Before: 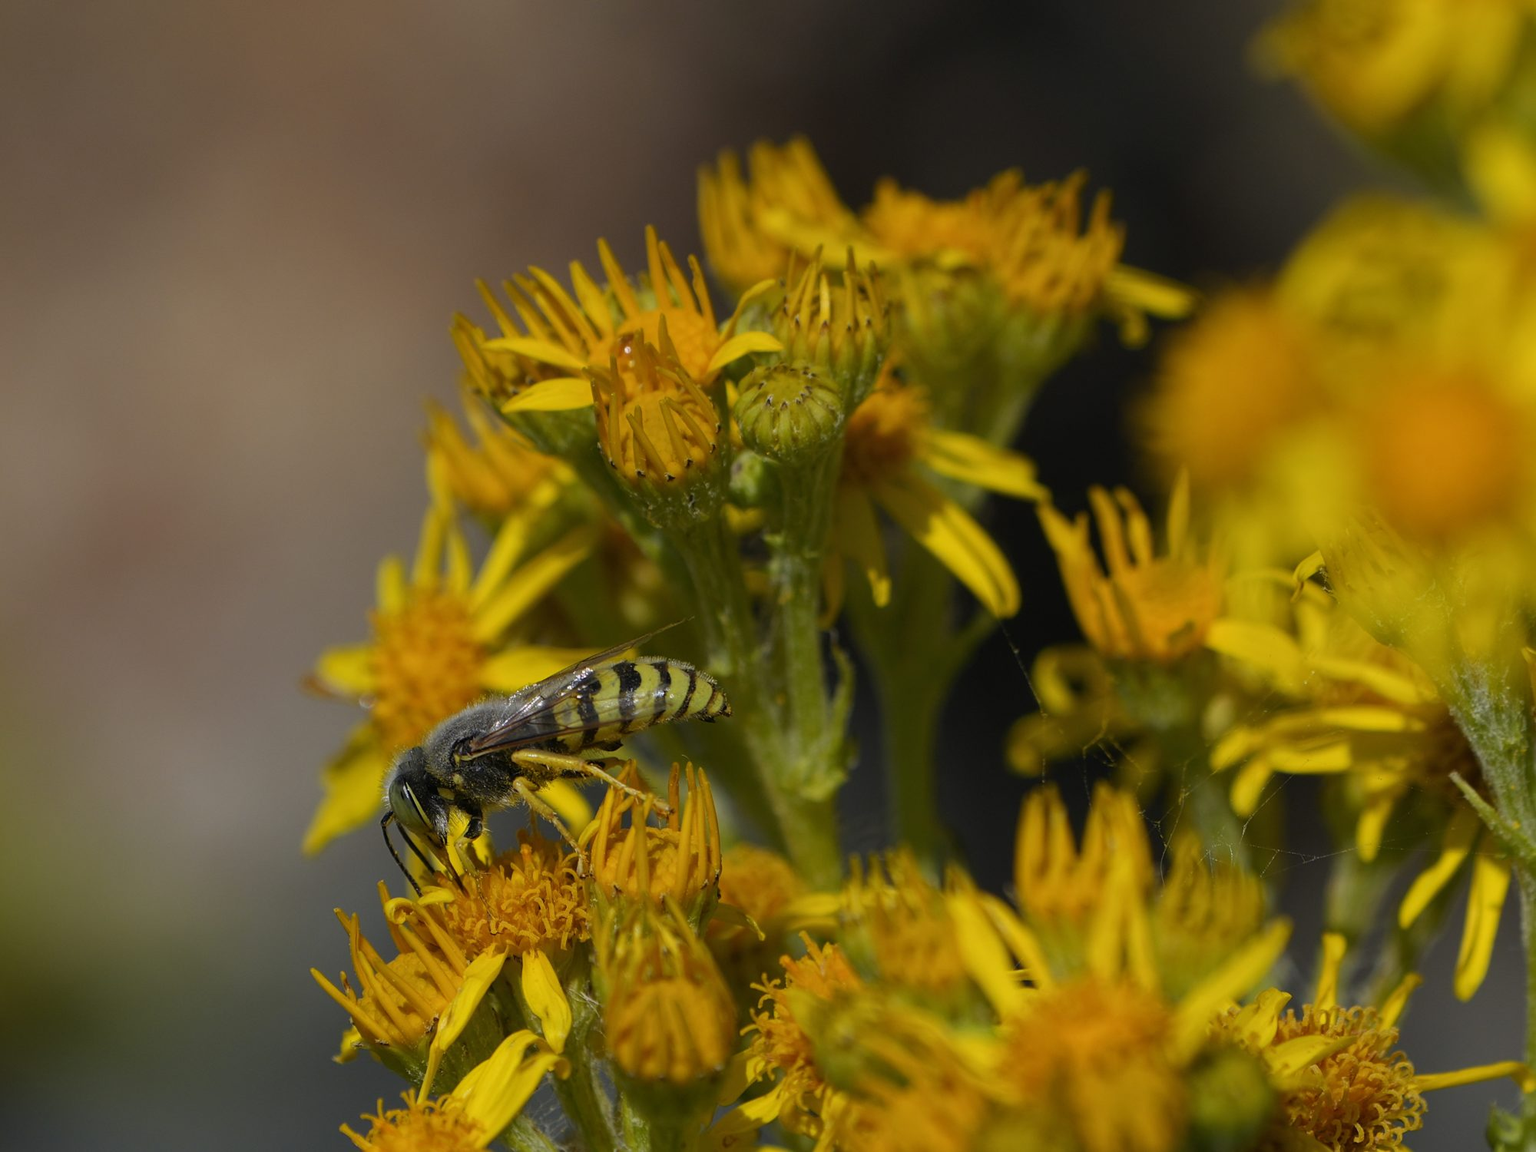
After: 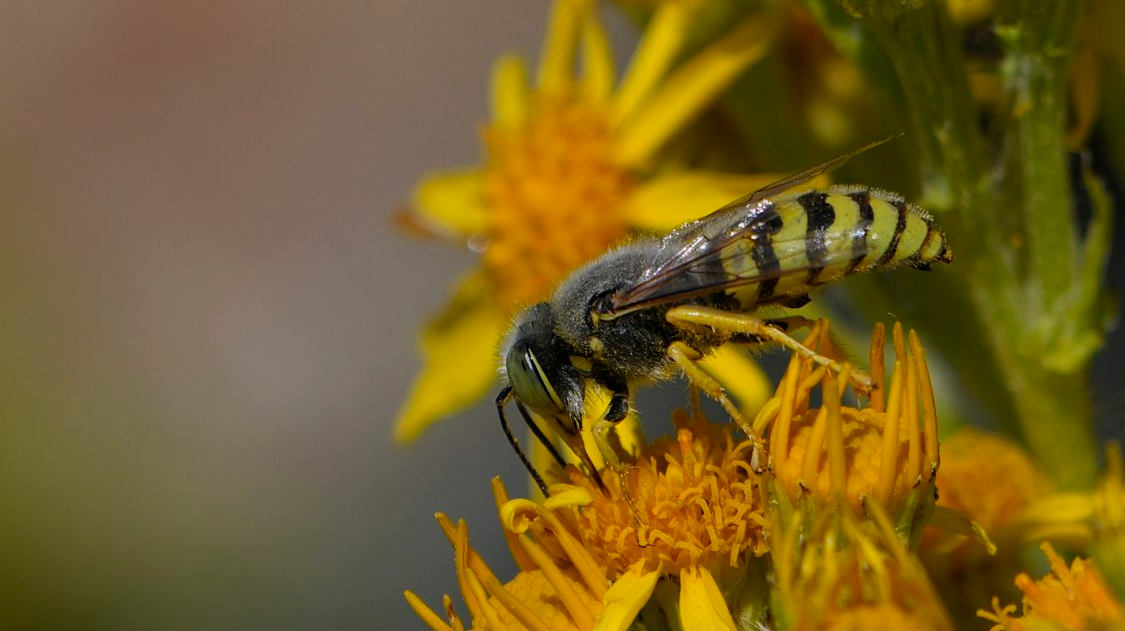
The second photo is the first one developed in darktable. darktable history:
crop: top 44.731%, right 43.741%, bottom 13.16%
